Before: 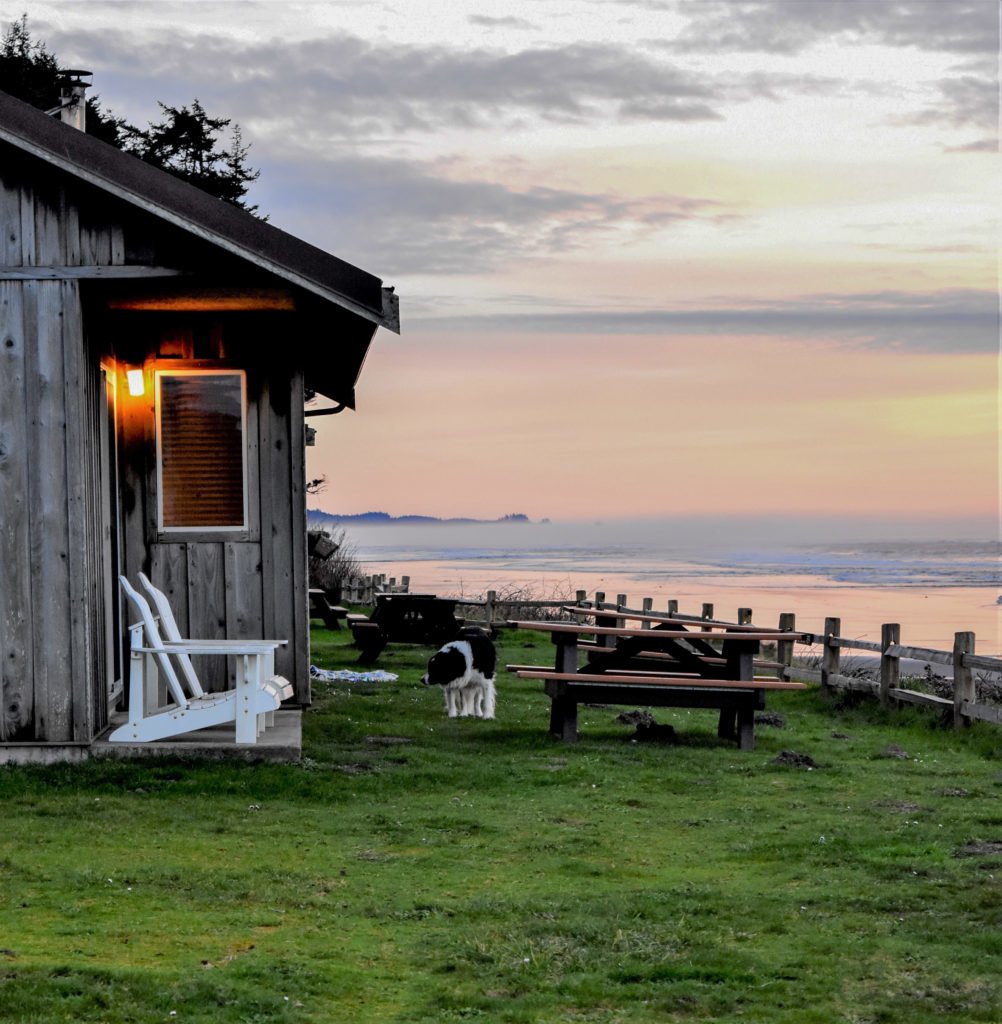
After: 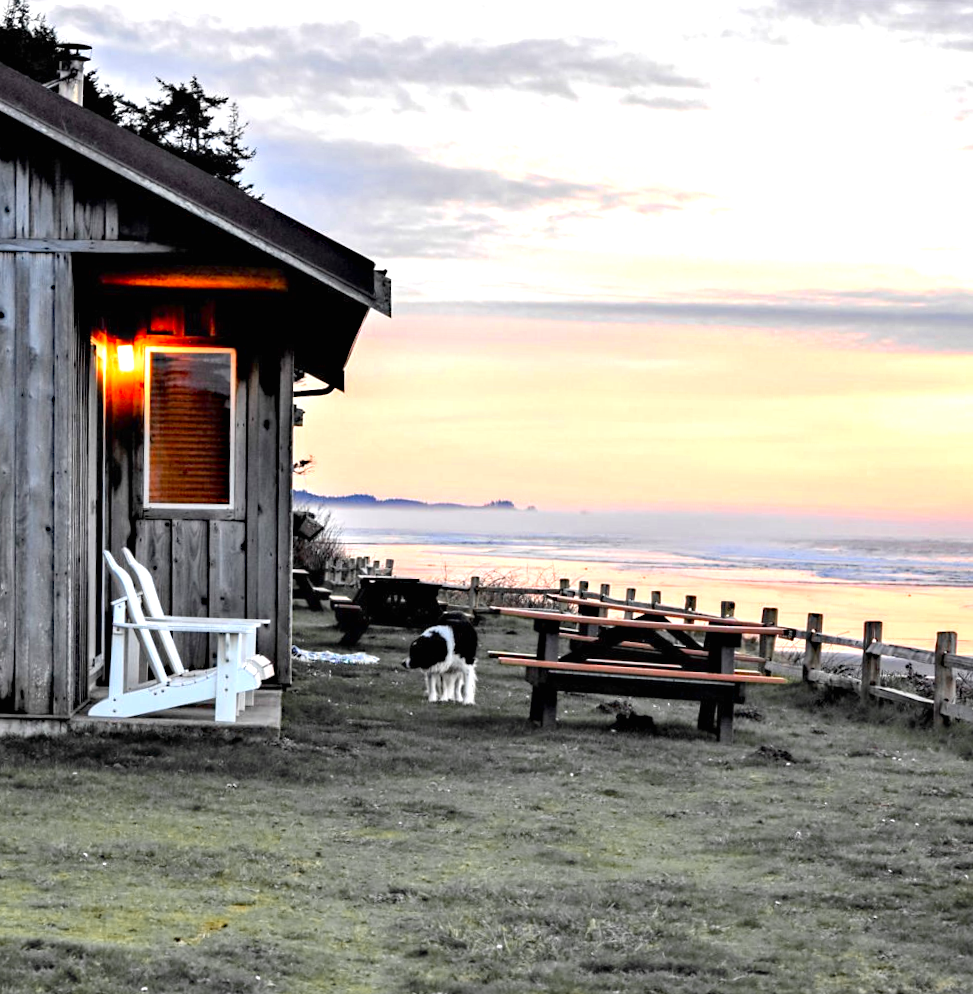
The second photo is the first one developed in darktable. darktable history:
color zones: curves: ch1 [(0, 0.679) (0.143, 0.647) (0.286, 0.261) (0.378, -0.011) (0.571, 0.396) (0.714, 0.399) (0.857, 0.406) (1, 0.679)]
haze removal: strength 0.29, distance 0.25, compatibility mode true, adaptive false
crop and rotate: angle -1.69°
exposure: black level correction 0, exposure 1.173 EV, compensate exposure bias true, compensate highlight preservation false
